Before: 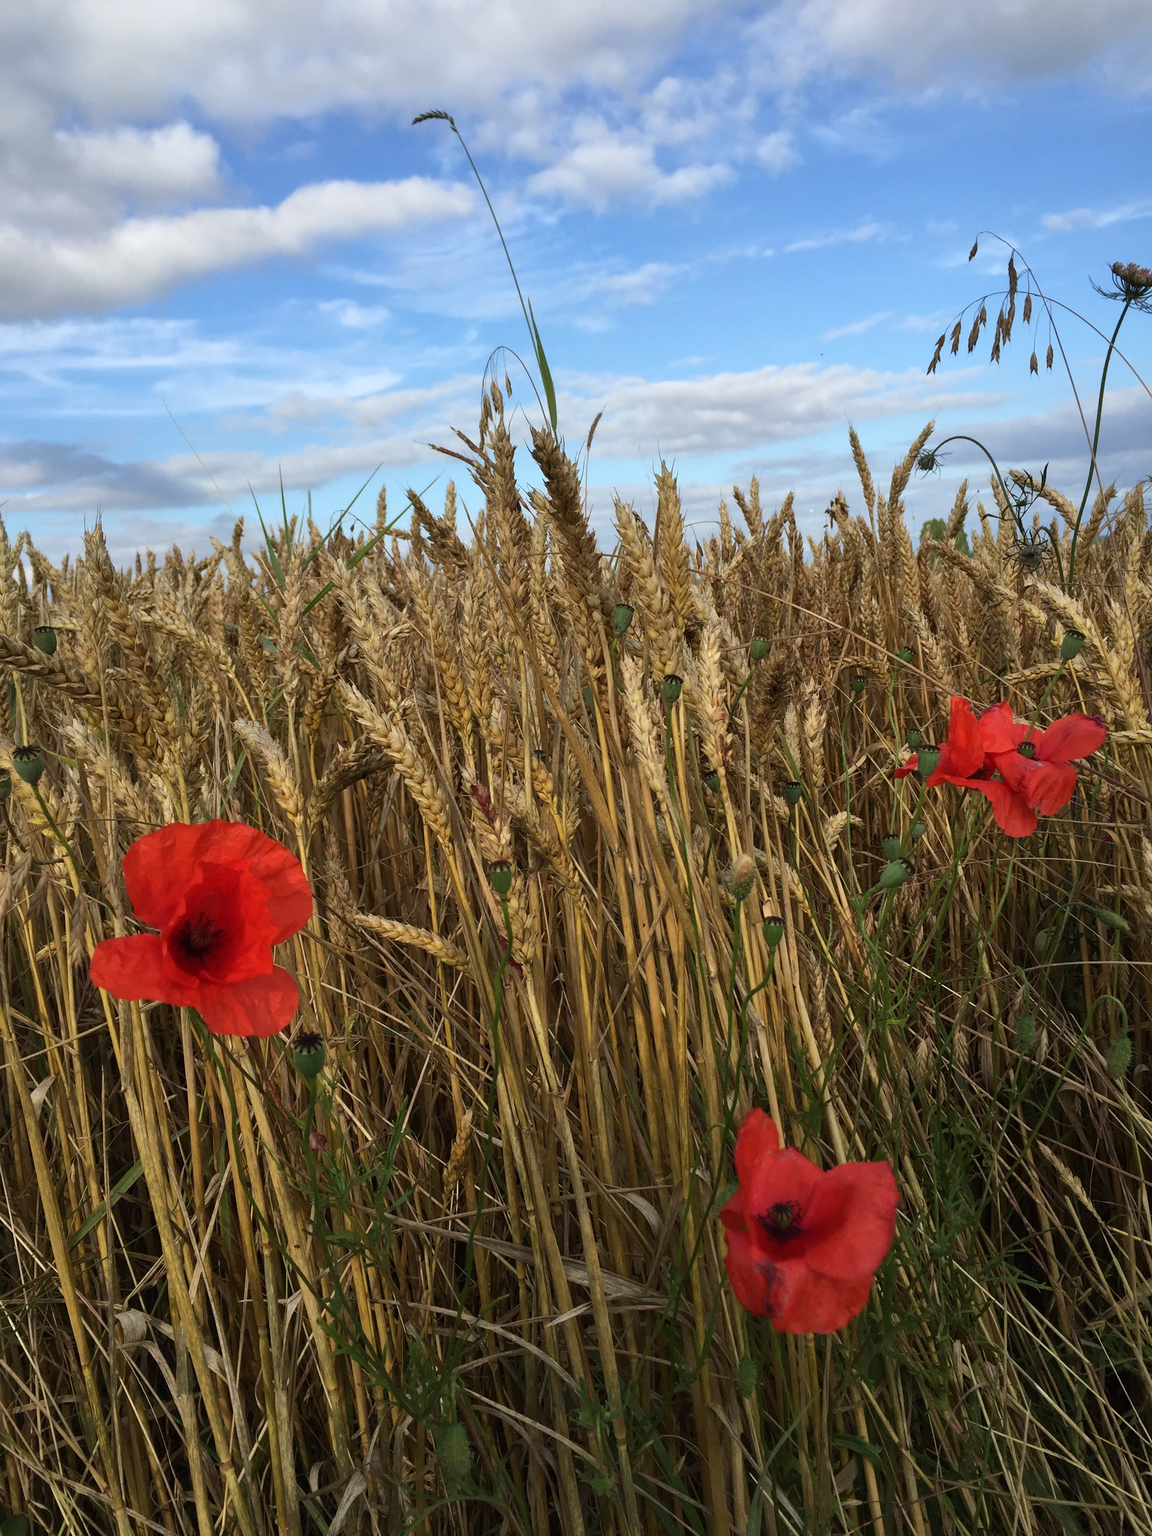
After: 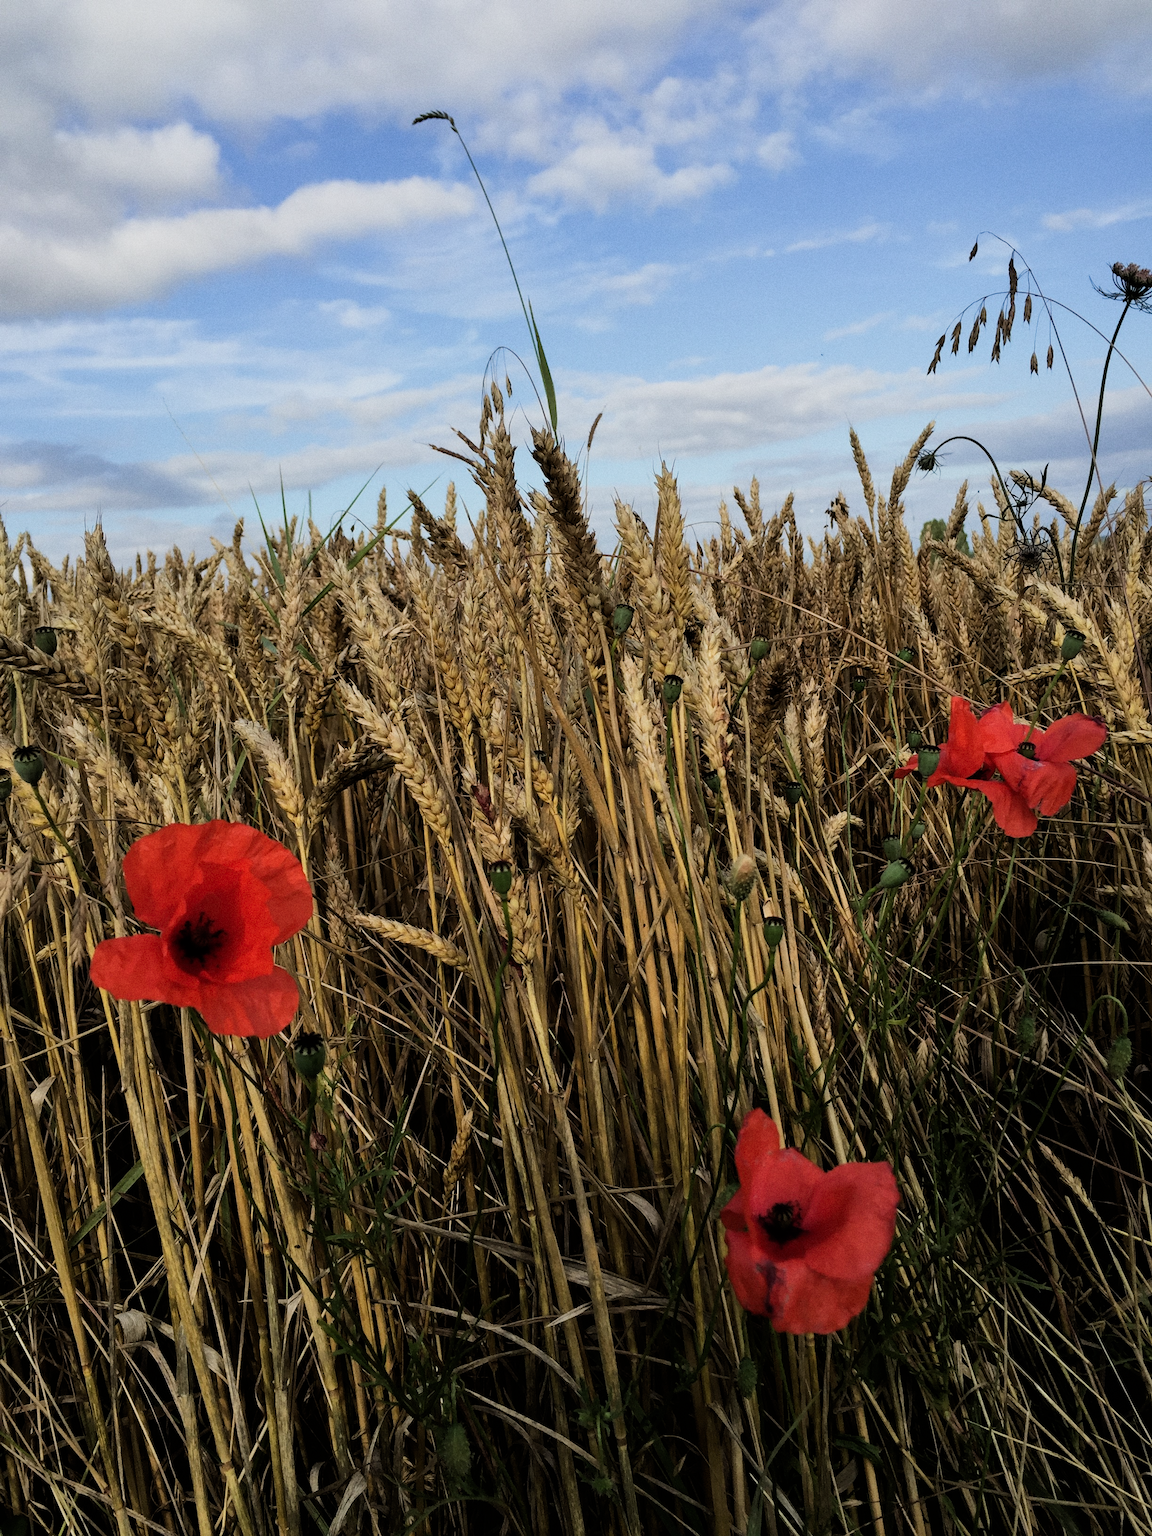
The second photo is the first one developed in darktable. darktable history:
filmic rgb: black relative exposure -5 EV, hardness 2.88, contrast 1.3, highlights saturation mix -30%
grain: coarseness 0.09 ISO
